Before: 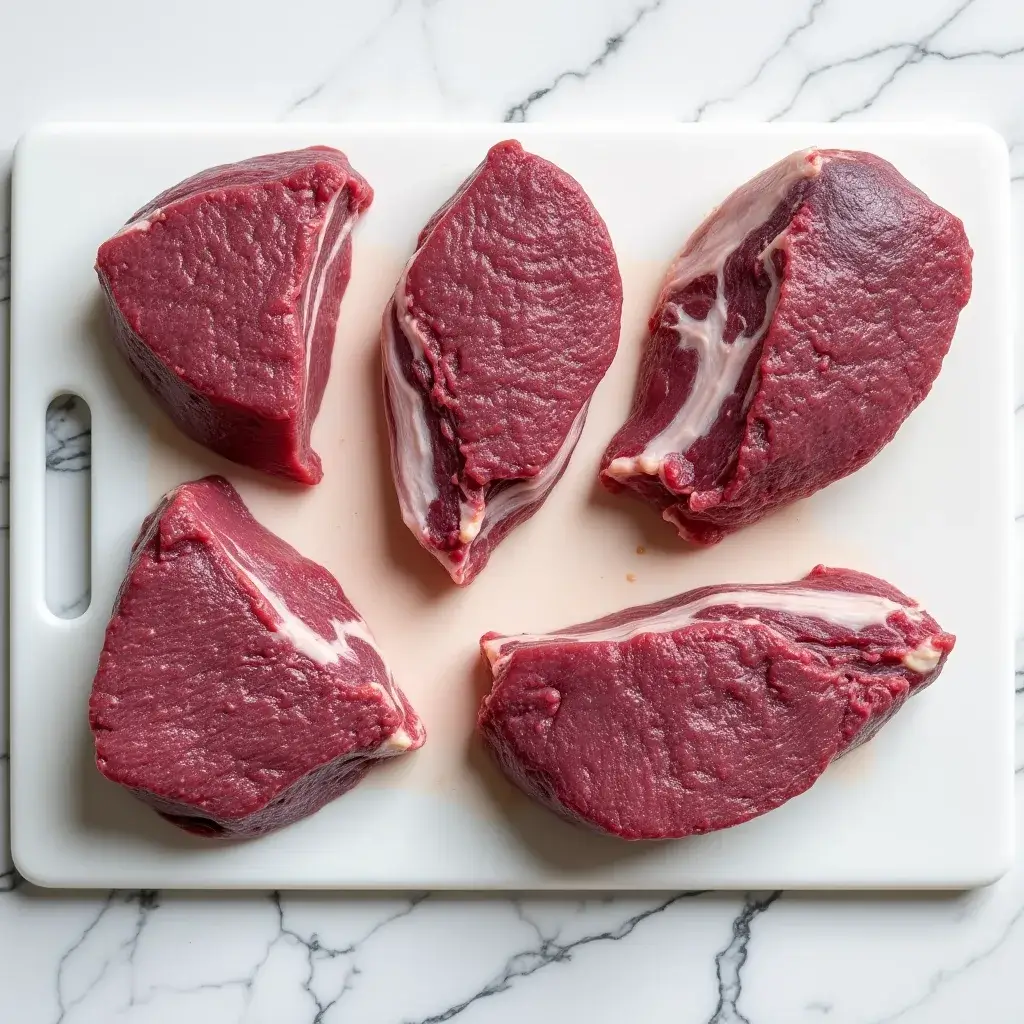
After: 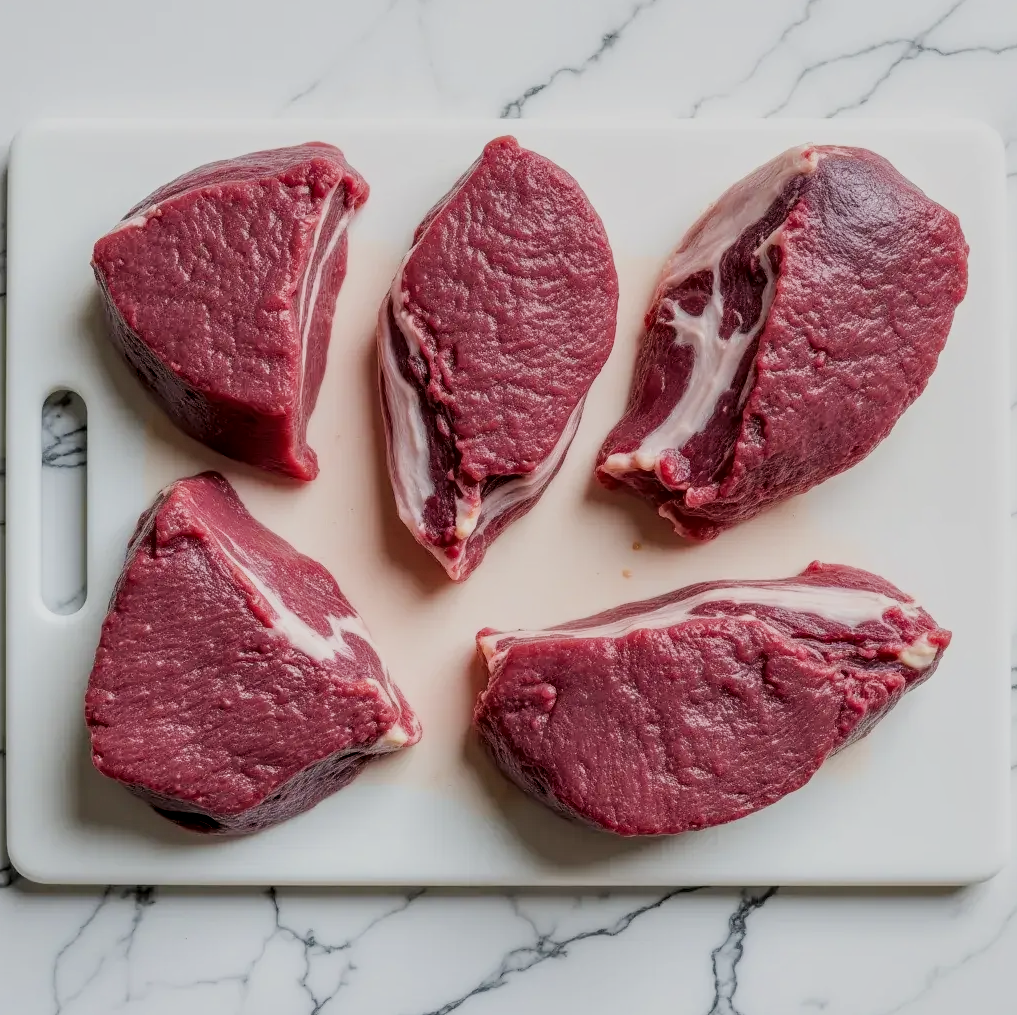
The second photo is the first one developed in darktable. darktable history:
local contrast: on, module defaults
crop: left 0.434%, top 0.485%, right 0.244%, bottom 0.386%
rotate and perspective: crop left 0, crop top 0
filmic rgb: black relative exposure -7.65 EV, white relative exposure 4.56 EV, hardness 3.61
